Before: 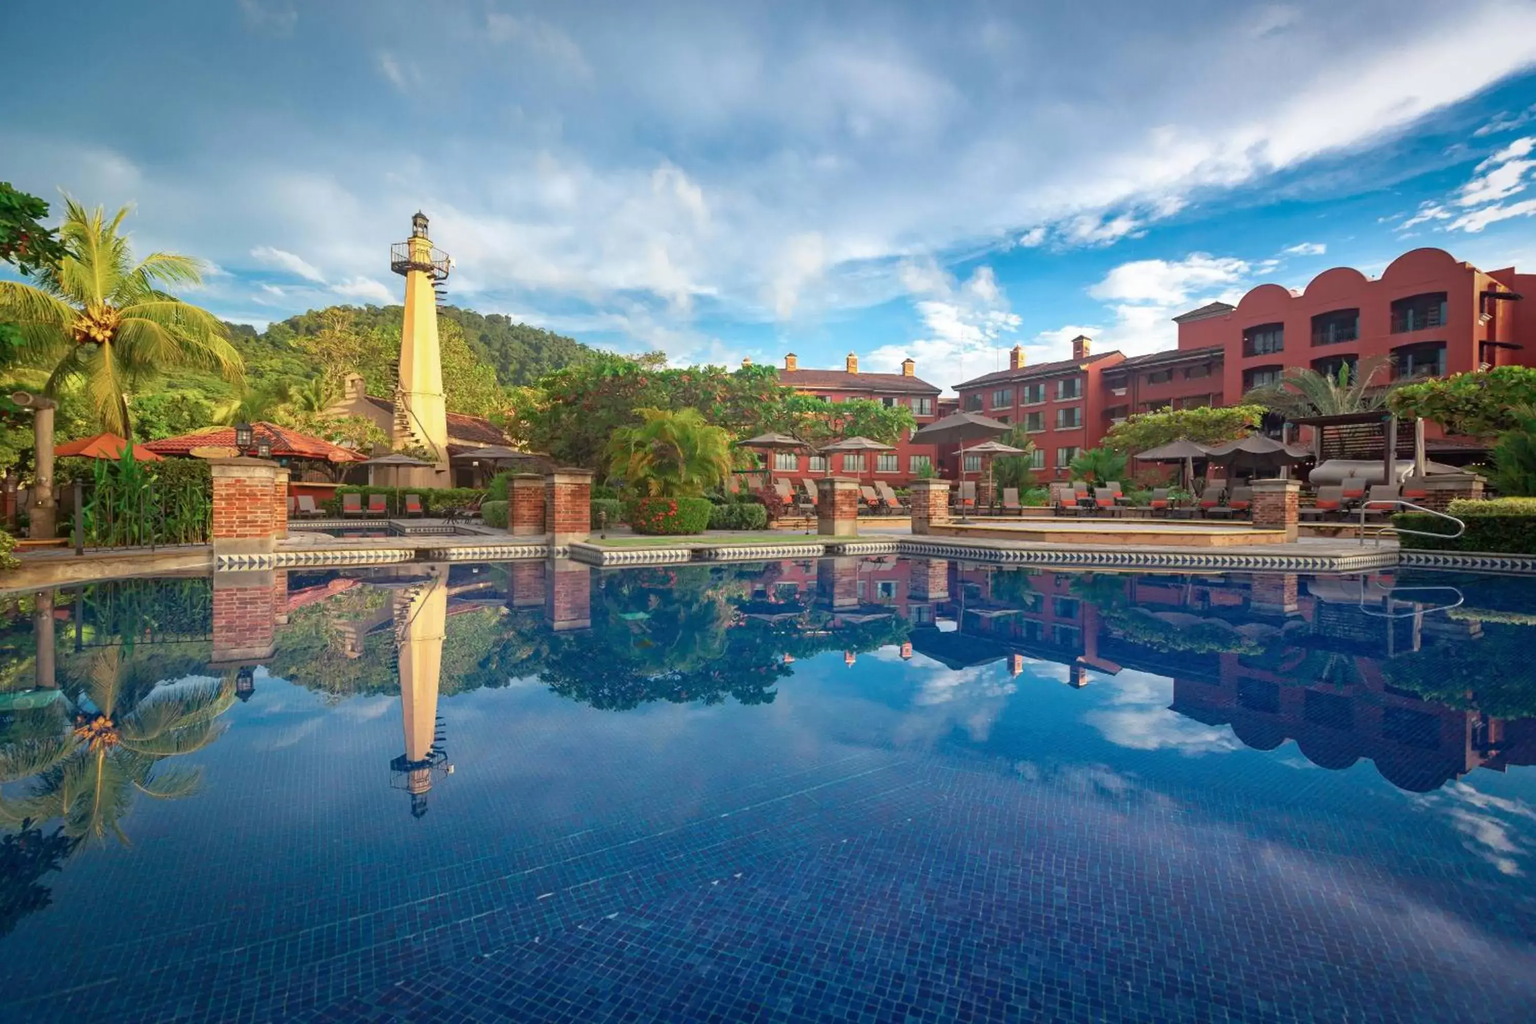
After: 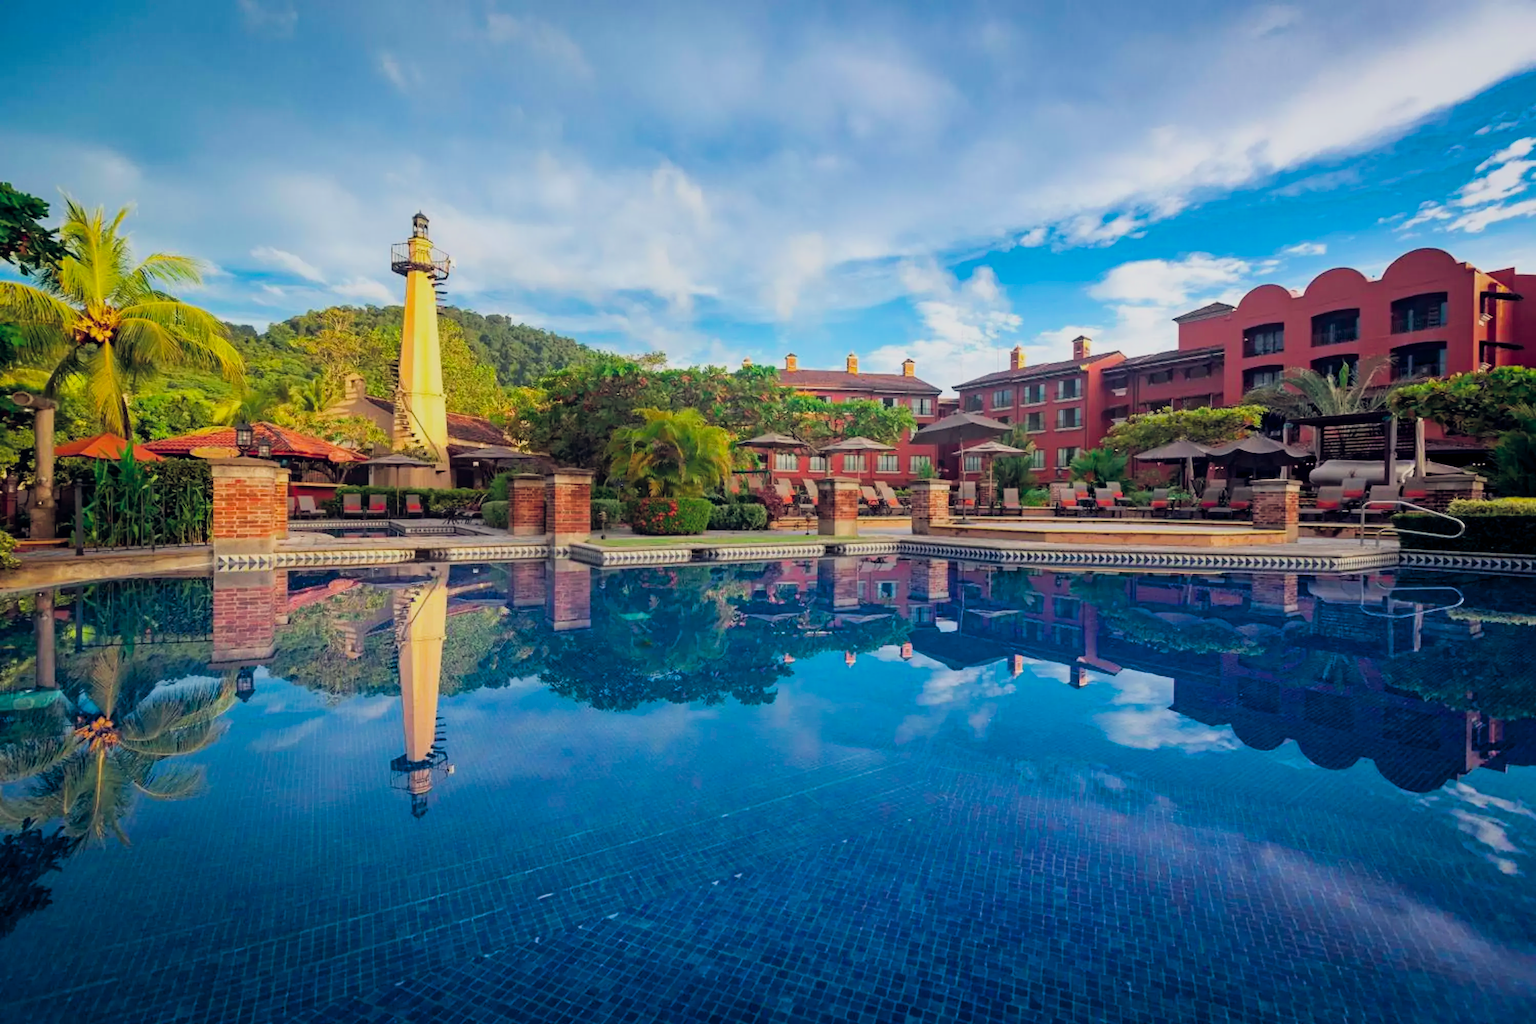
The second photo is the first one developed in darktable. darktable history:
filmic rgb: black relative exposure -5.07 EV, white relative exposure 3.99 EV, hardness 2.9, contrast 1.196
color balance rgb: global offset › luminance -0.271%, global offset › chroma 0.303%, global offset › hue 260.19°, linear chroma grading › global chroma 14.973%, perceptual saturation grading › global saturation 16.77%, global vibrance 9.342%
